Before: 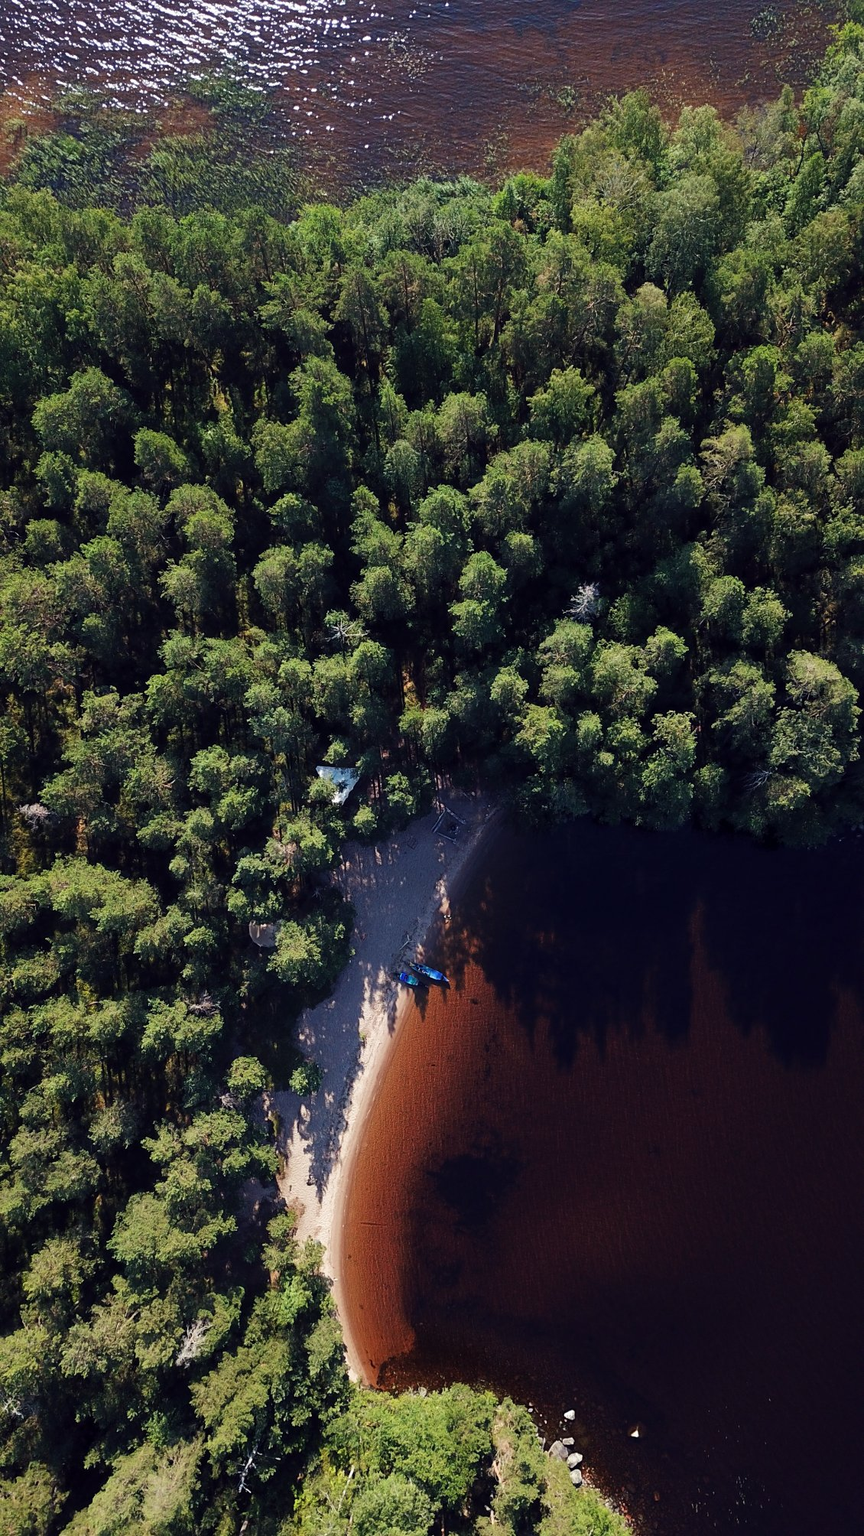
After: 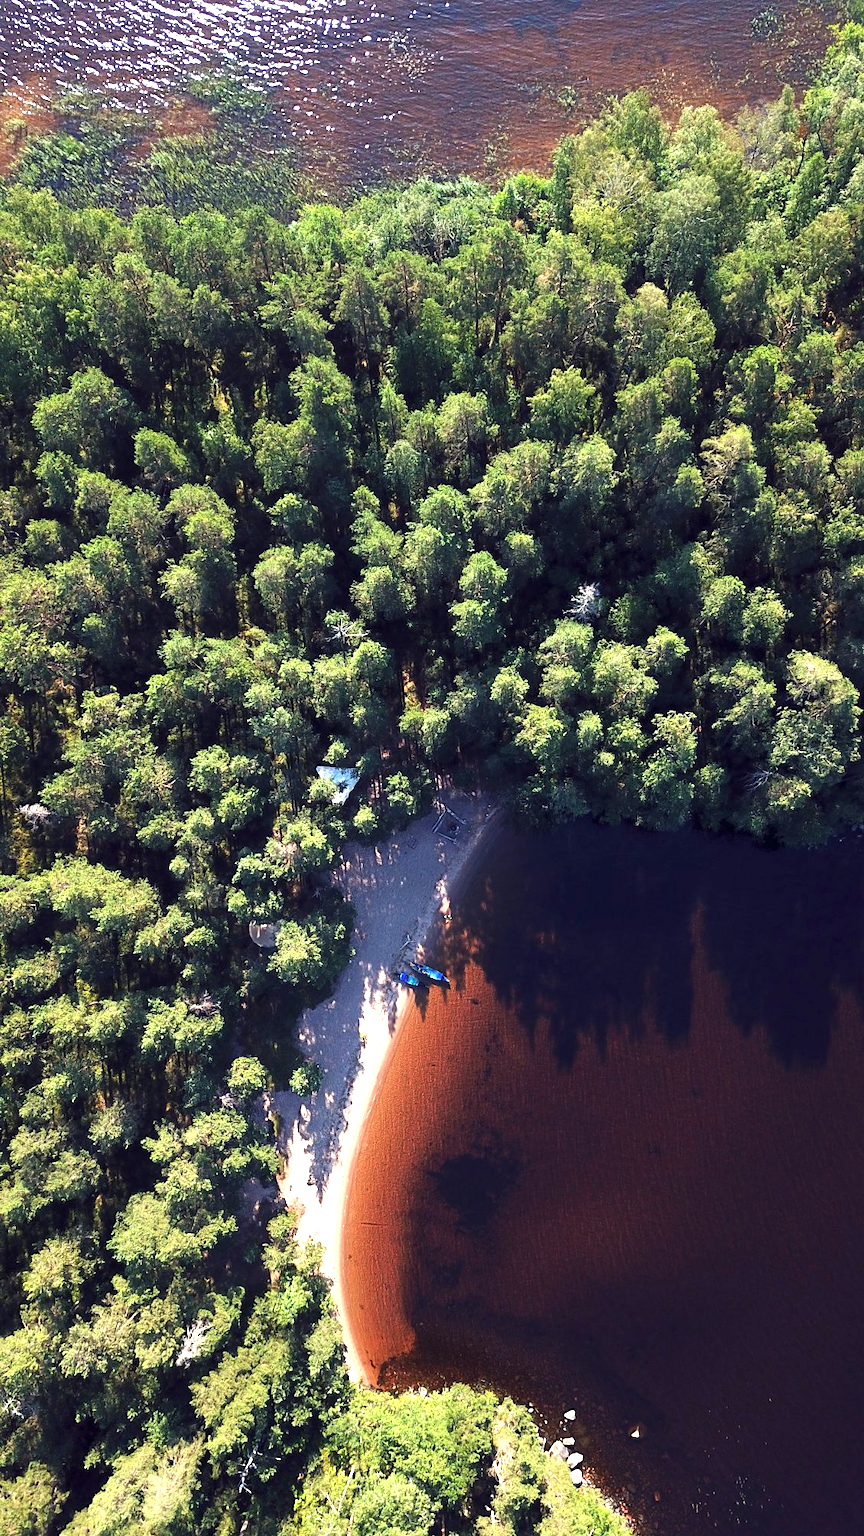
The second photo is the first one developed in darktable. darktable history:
exposure: black level correction 0, exposure 1.292 EV, compensate highlight preservation false
